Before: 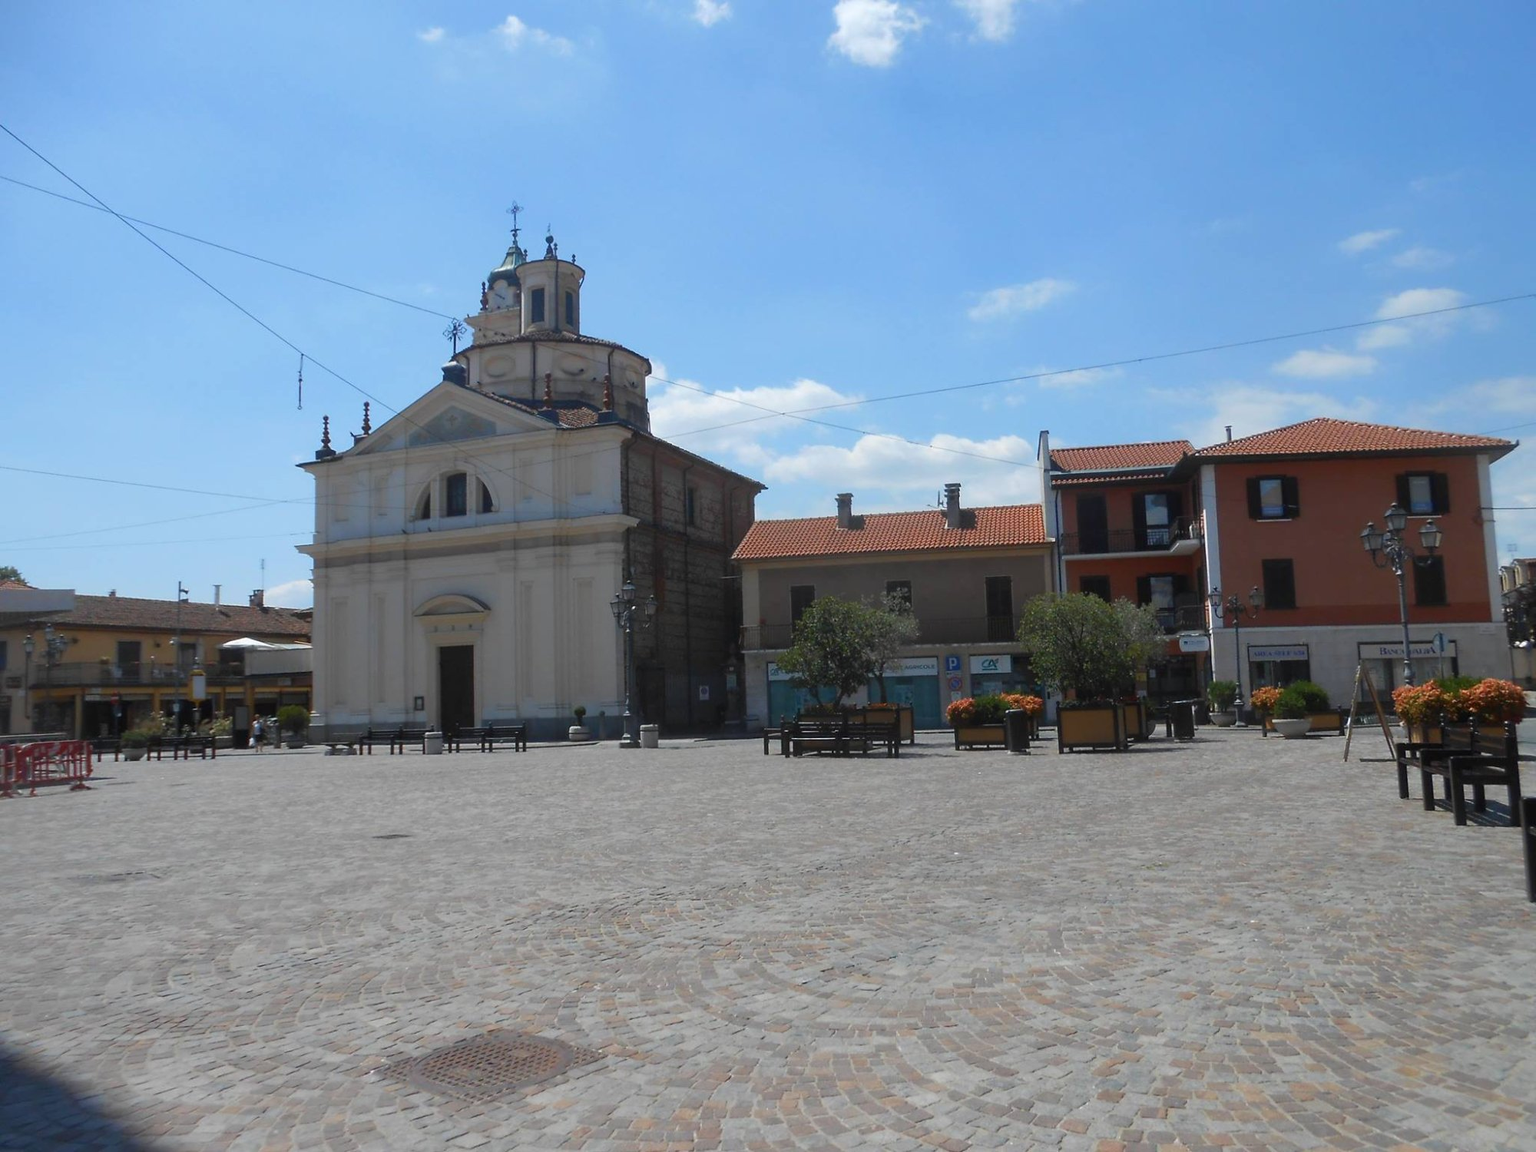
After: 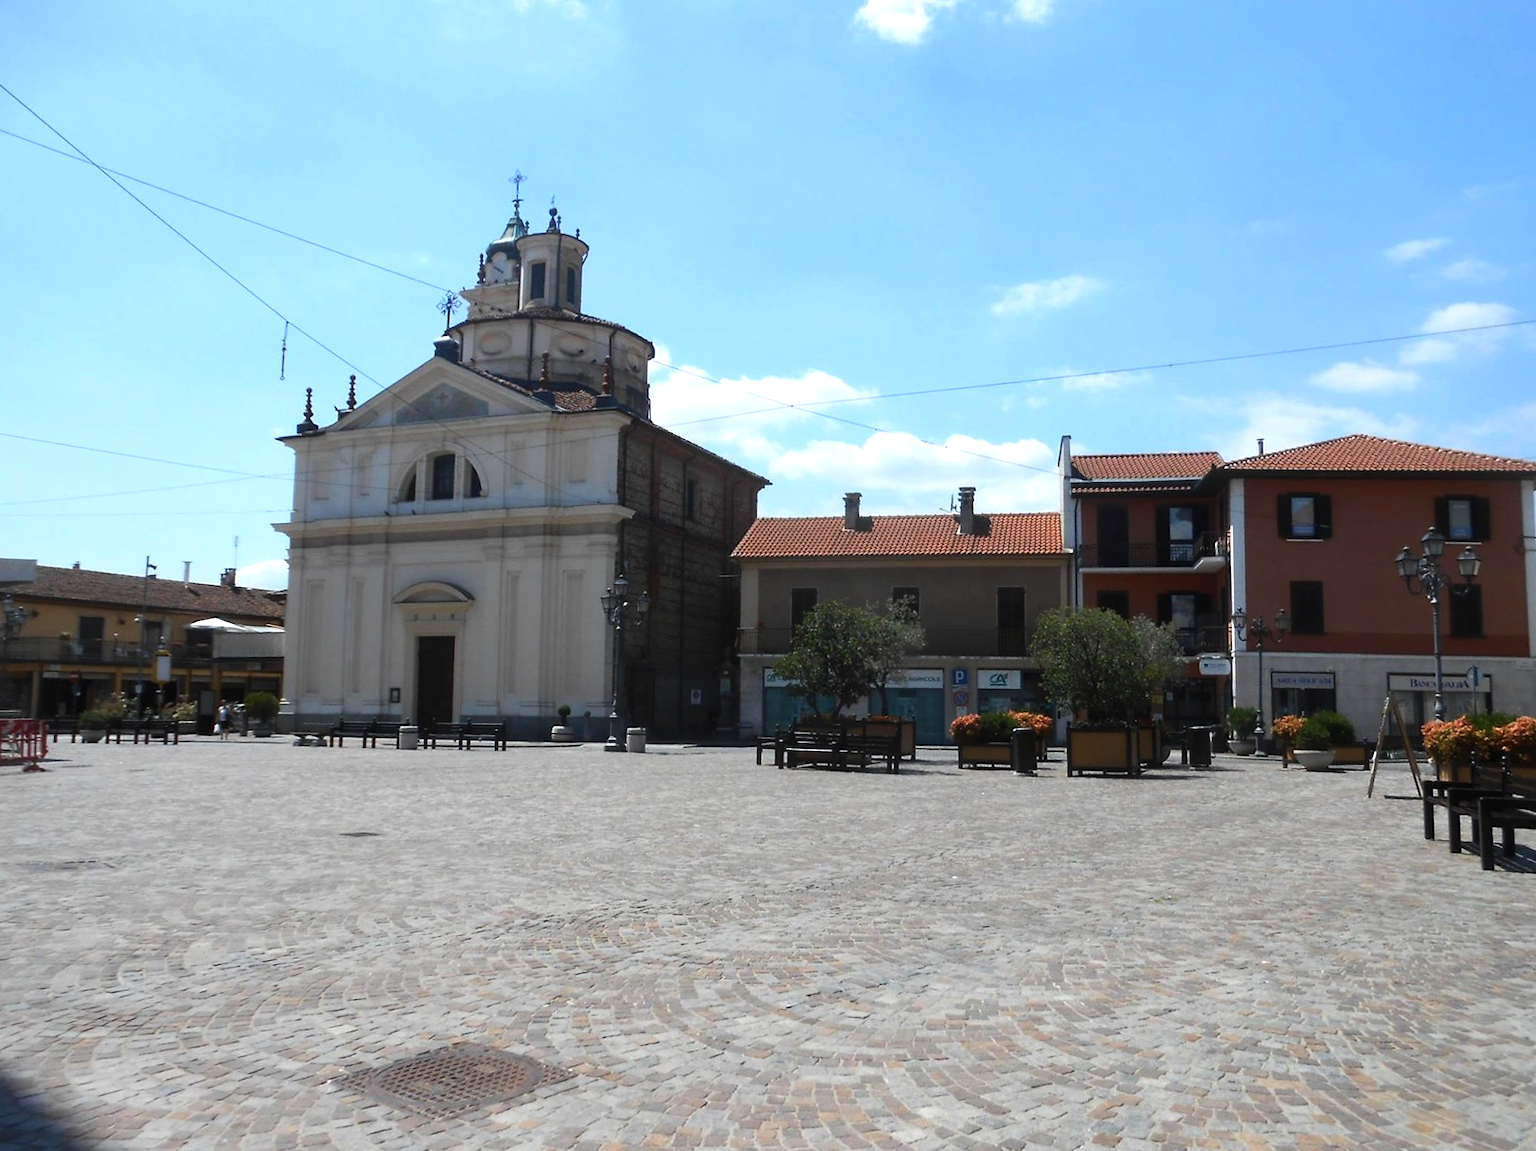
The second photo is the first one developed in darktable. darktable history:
crop and rotate: angle -2.41°
tone equalizer: -8 EV -0.759 EV, -7 EV -0.688 EV, -6 EV -0.604 EV, -5 EV -0.375 EV, -3 EV 0.402 EV, -2 EV 0.6 EV, -1 EV 0.678 EV, +0 EV 0.76 EV, edges refinement/feathering 500, mask exposure compensation -1.57 EV, preserve details no
